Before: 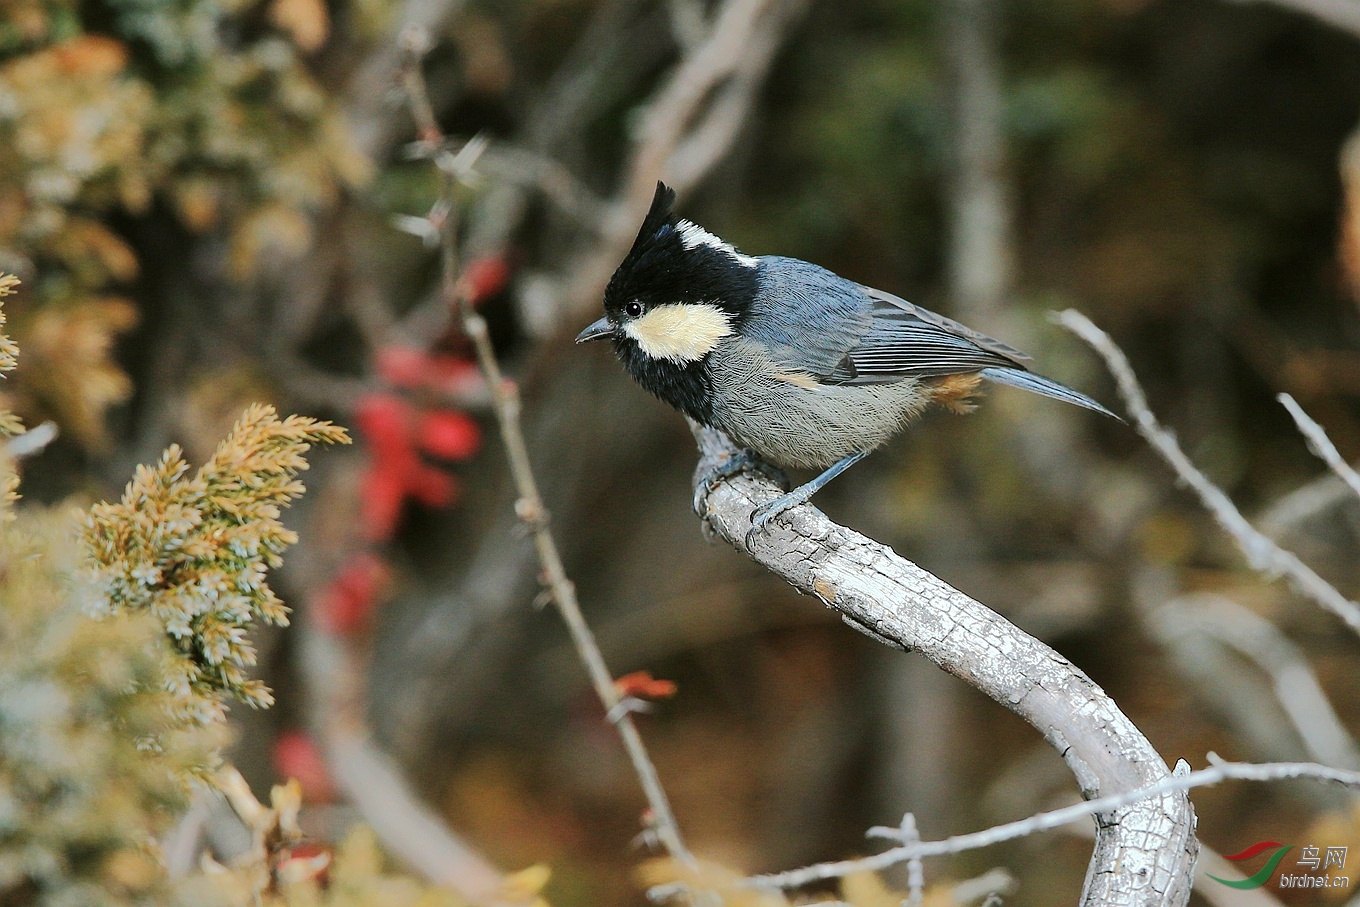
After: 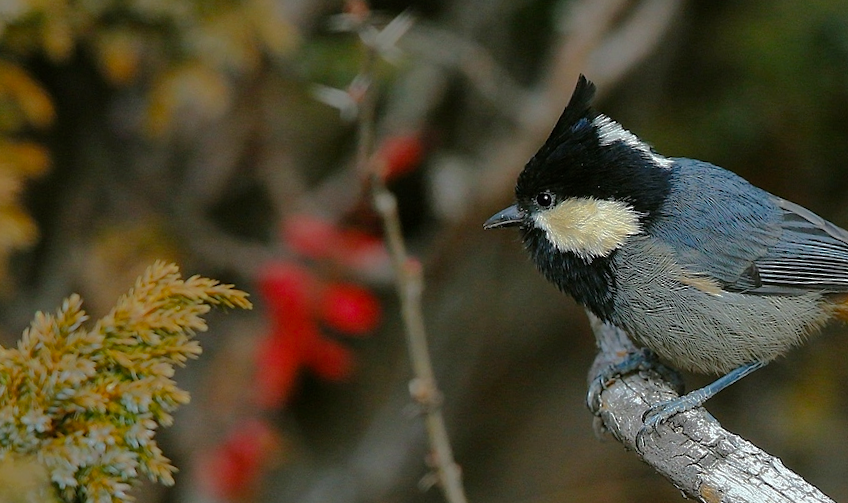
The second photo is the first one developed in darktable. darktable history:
crop and rotate: angle -4.99°, left 2.122%, top 6.945%, right 27.566%, bottom 30.519%
base curve: curves: ch0 [(0, 0) (0.826, 0.587) (1, 1)]
color balance rgb: perceptual saturation grading › global saturation 34.05%, global vibrance 5.56%
